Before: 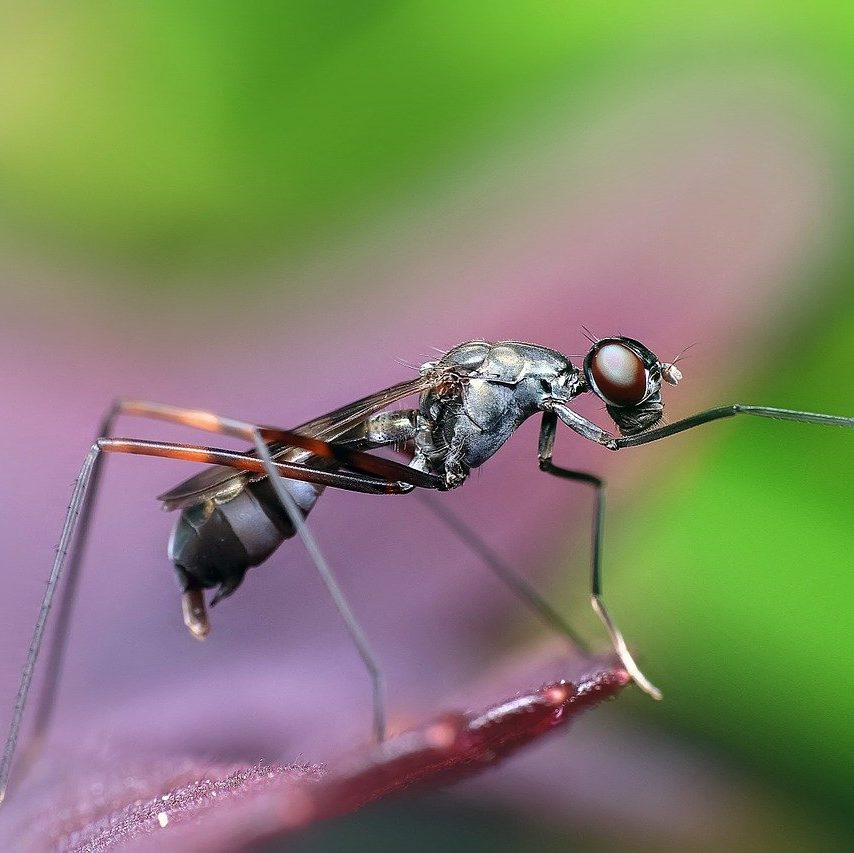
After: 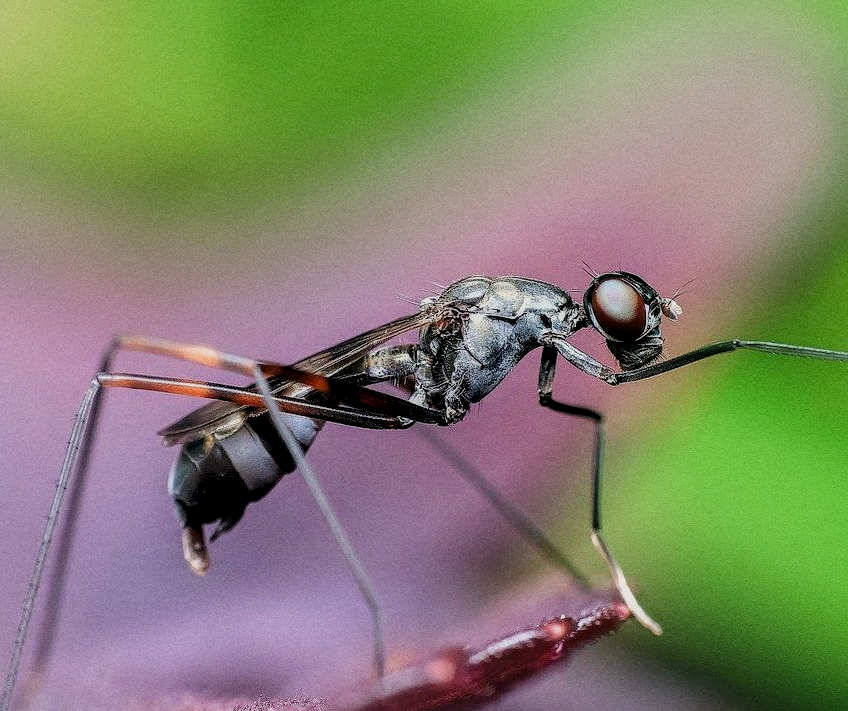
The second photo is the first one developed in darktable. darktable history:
levels: levels [0.016, 0.484, 0.953]
crop: top 7.625%, bottom 8.027%
local contrast: on, module defaults
grain: coarseness 22.88 ISO
filmic rgb: black relative exposure -7.65 EV, white relative exposure 4.56 EV, hardness 3.61
